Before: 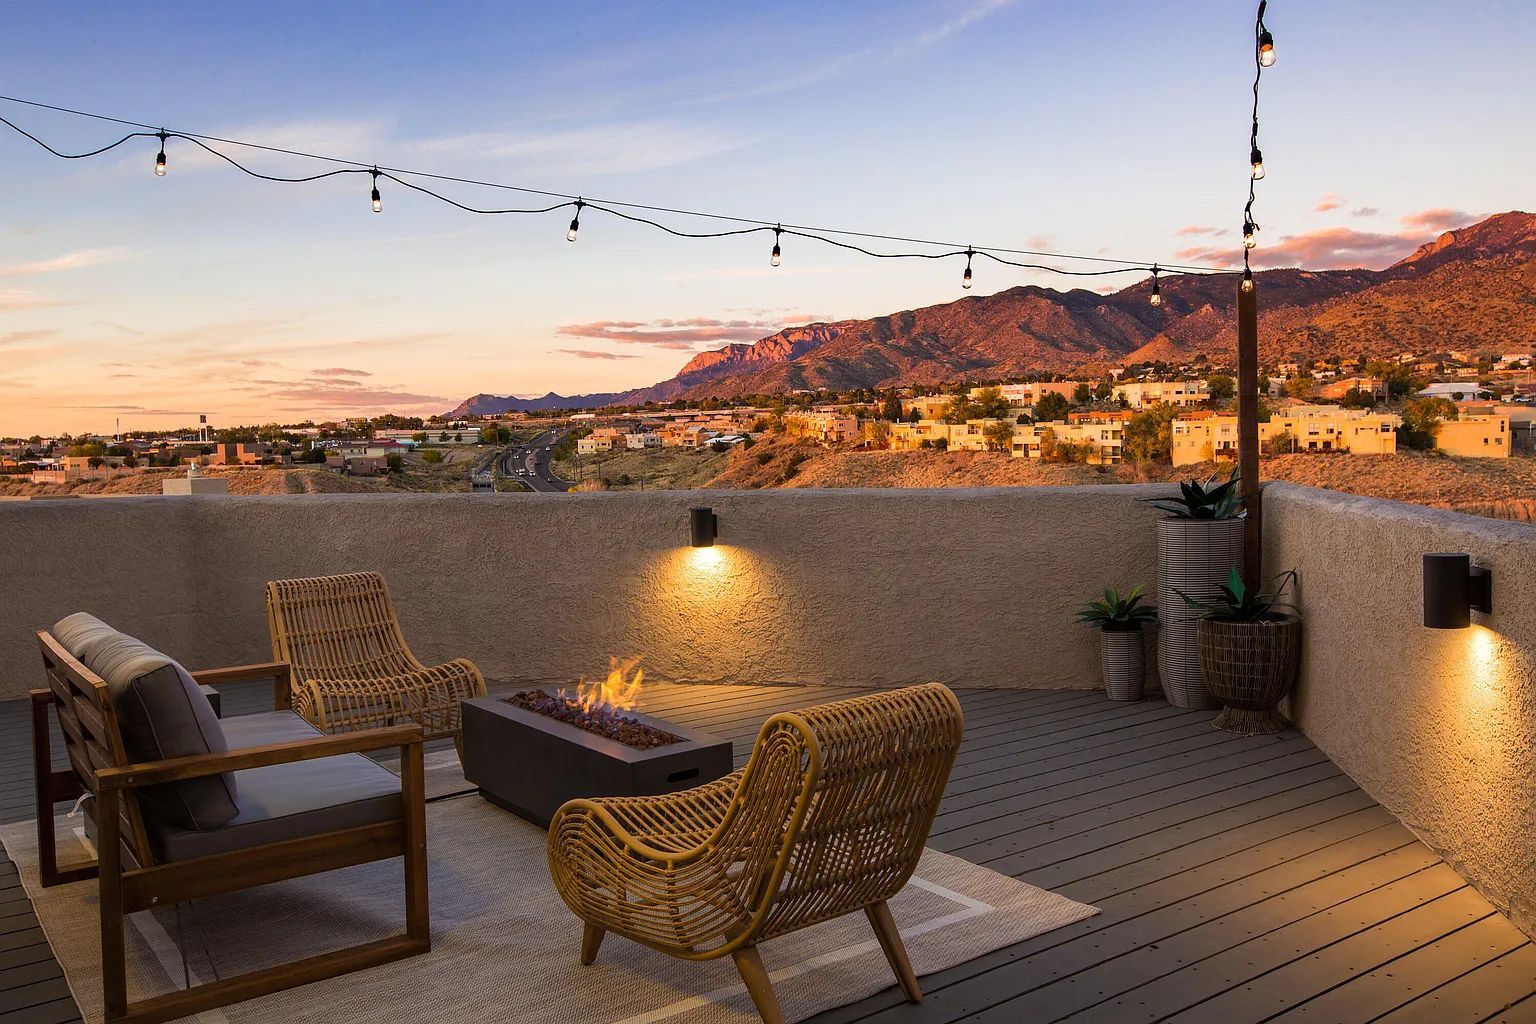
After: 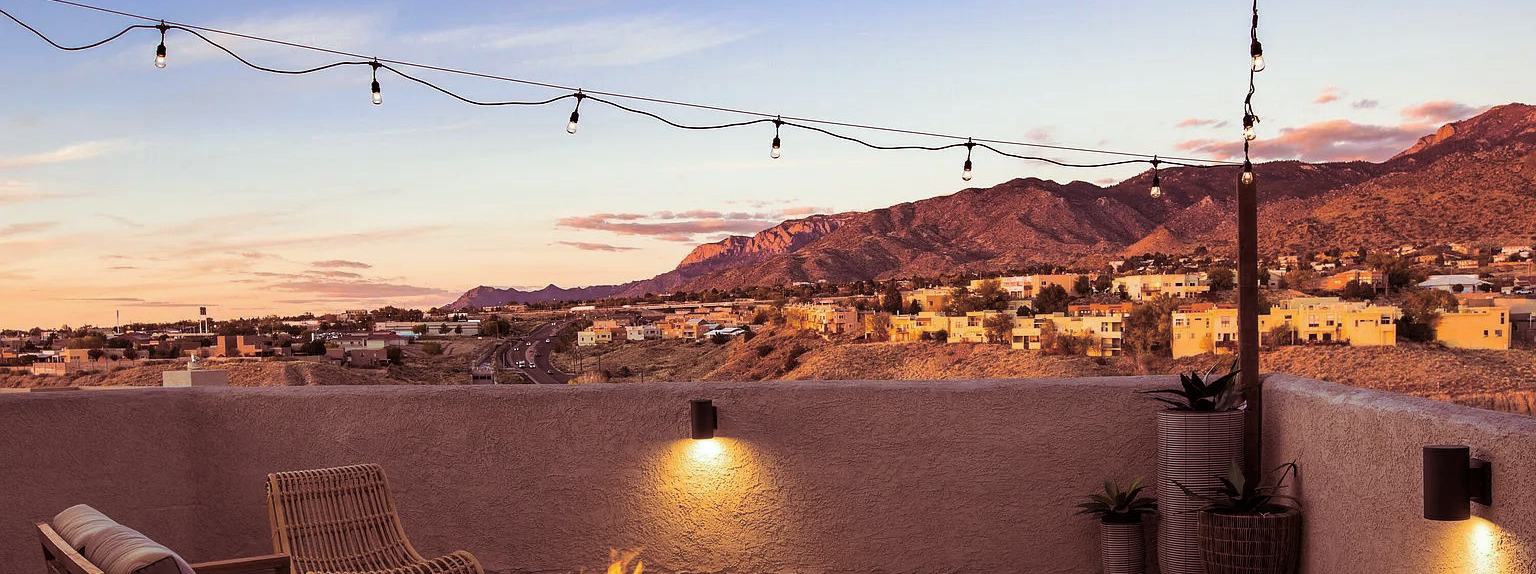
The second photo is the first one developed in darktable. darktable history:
crop and rotate: top 10.605%, bottom 33.274%
white balance: red 0.98, blue 1.034
split-toning: shadows › hue 360°
